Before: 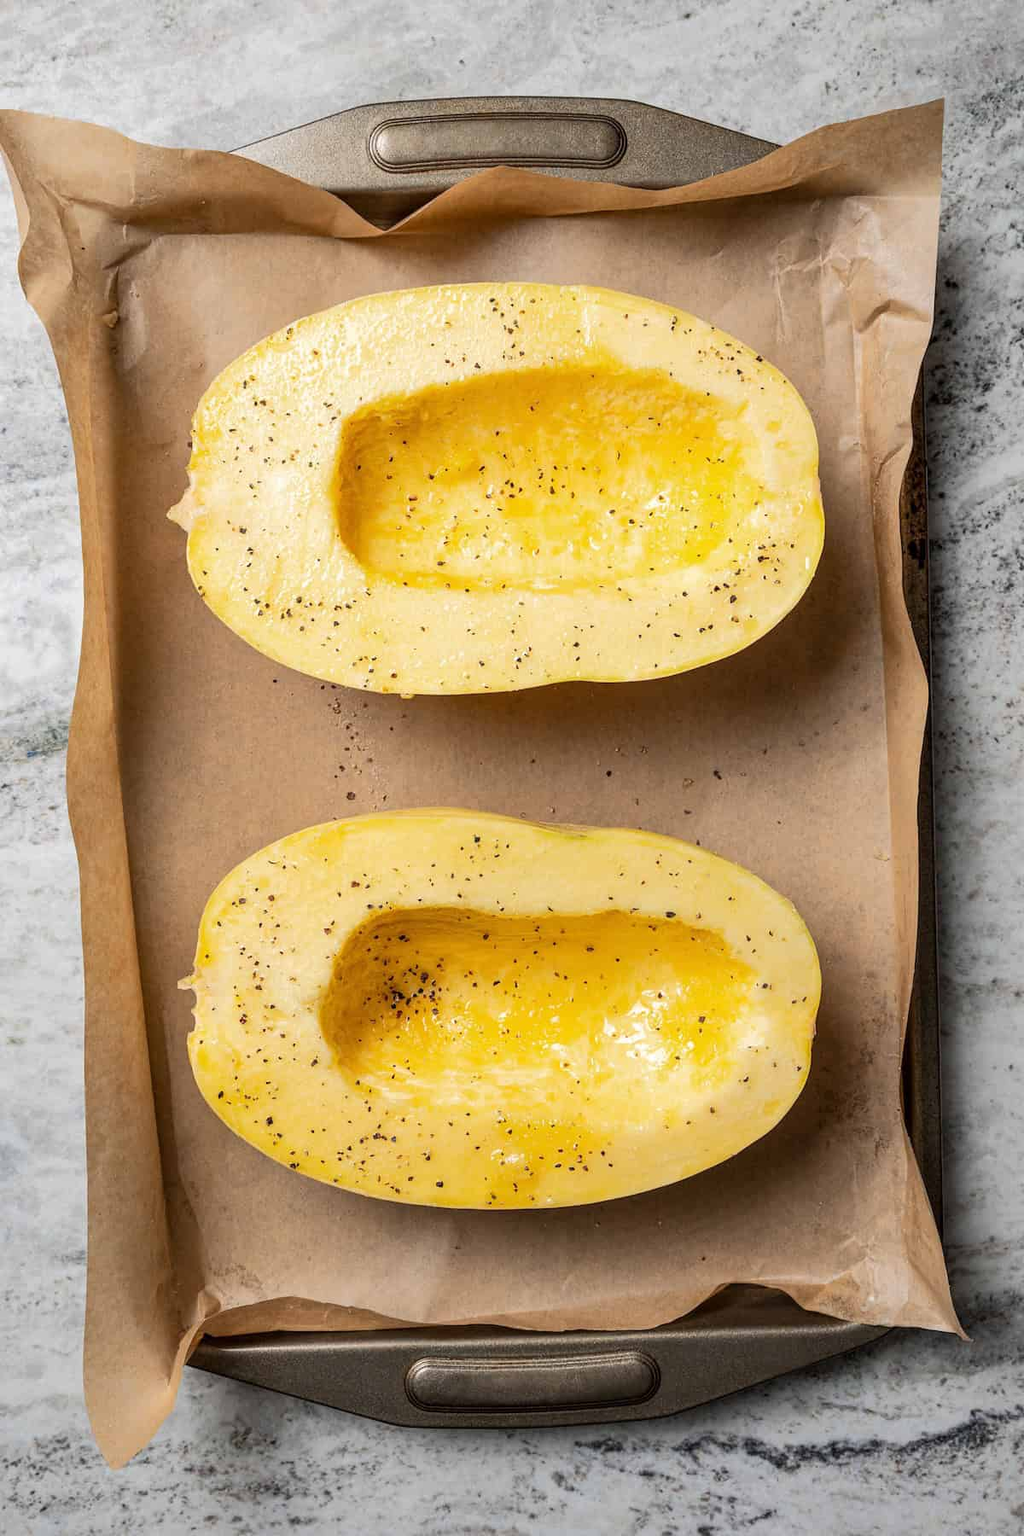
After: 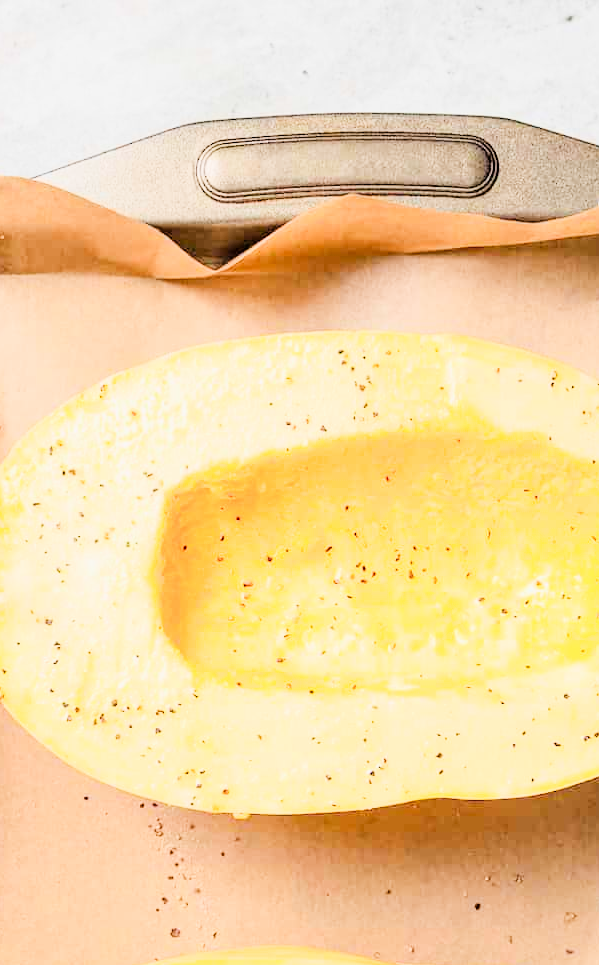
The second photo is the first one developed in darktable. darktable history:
exposure: black level correction 0, exposure 1.521 EV, compensate highlight preservation false
filmic rgb: black relative exposure -7.19 EV, white relative exposure 5.35 EV, threshold 2.99 EV, hardness 3.02, enable highlight reconstruction true
tone curve: curves: ch0 [(0, 0) (0.051, 0.027) (0.096, 0.071) (0.219, 0.248) (0.428, 0.52) (0.596, 0.713) (0.727, 0.823) (0.859, 0.924) (1, 1)]; ch1 [(0, 0) (0.1, 0.038) (0.318, 0.221) (0.413, 0.325) (0.454, 0.41) (0.493, 0.478) (0.503, 0.501) (0.516, 0.515) (0.548, 0.575) (0.561, 0.596) (0.594, 0.647) (0.666, 0.701) (1, 1)]; ch2 [(0, 0) (0.453, 0.44) (0.479, 0.476) (0.504, 0.5) (0.52, 0.526) (0.557, 0.585) (0.583, 0.608) (0.824, 0.815) (1, 1)], color space Lab, linked channels, preserve colors none
crop: left 19.715%, right 30.319%, bottom 46.381%
